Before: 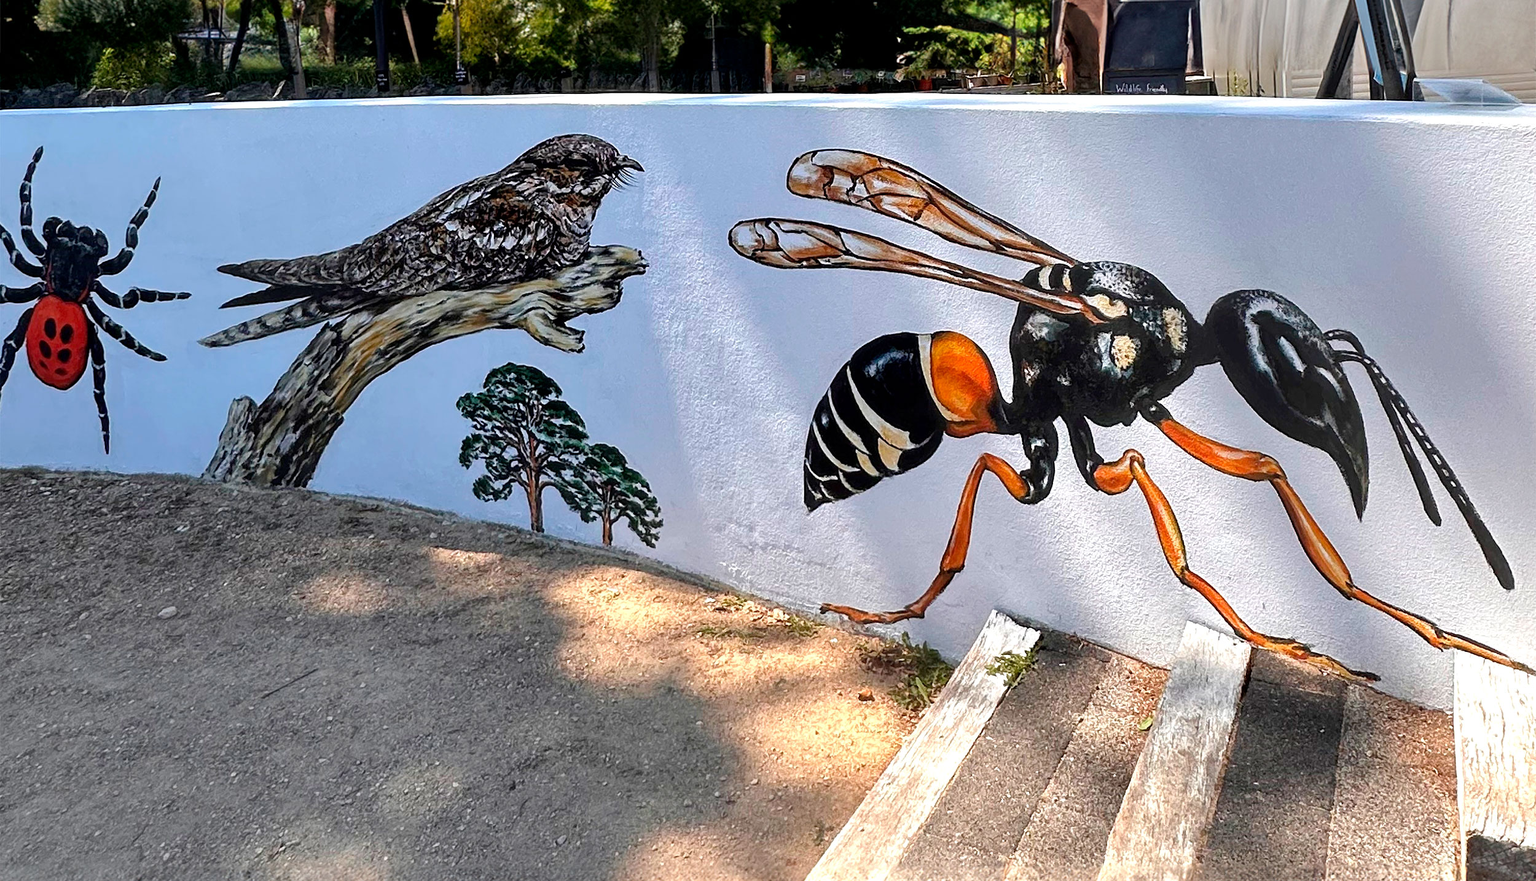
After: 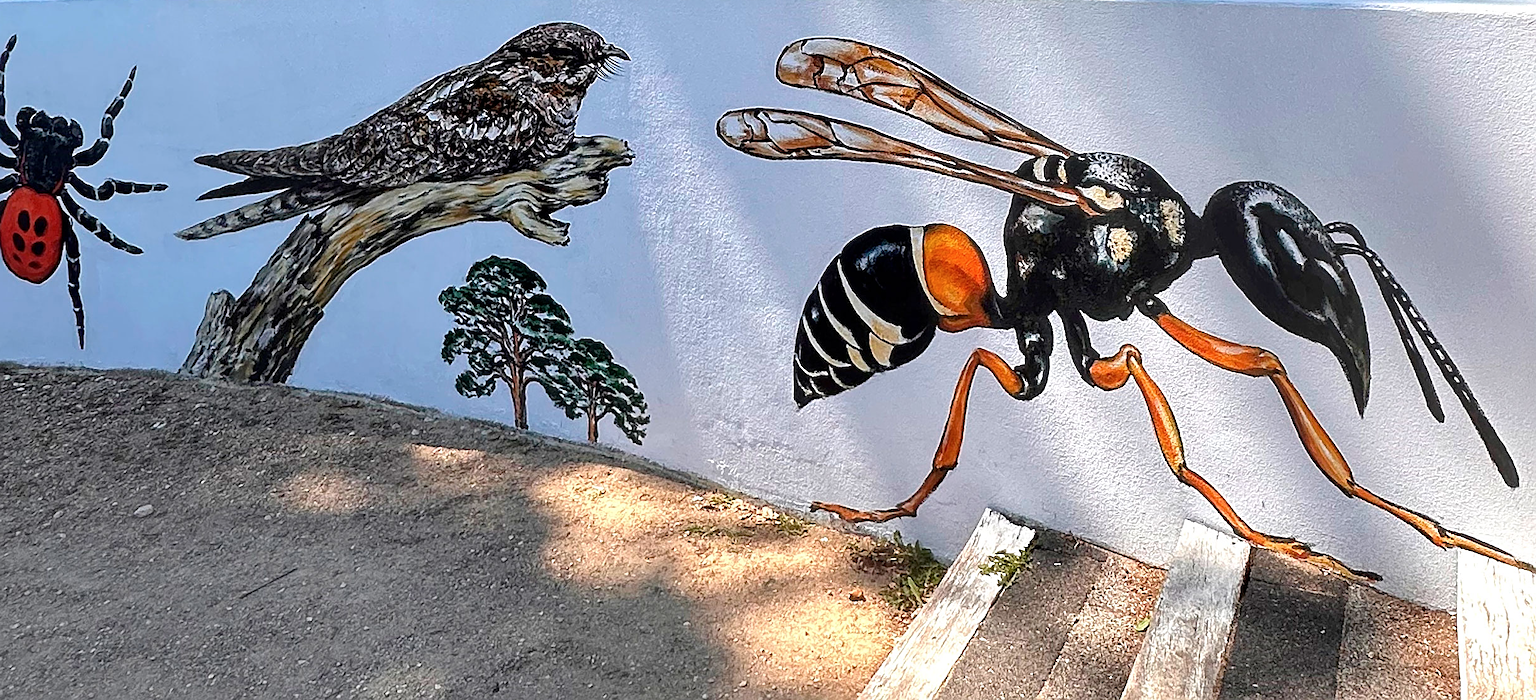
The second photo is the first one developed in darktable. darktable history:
sharpen: on, module defaults
contrast brightness saturation: saturation -0.04
crop and rotate: left 1.814%, top 12.818%, right 0.25%, bottom 9.225%
